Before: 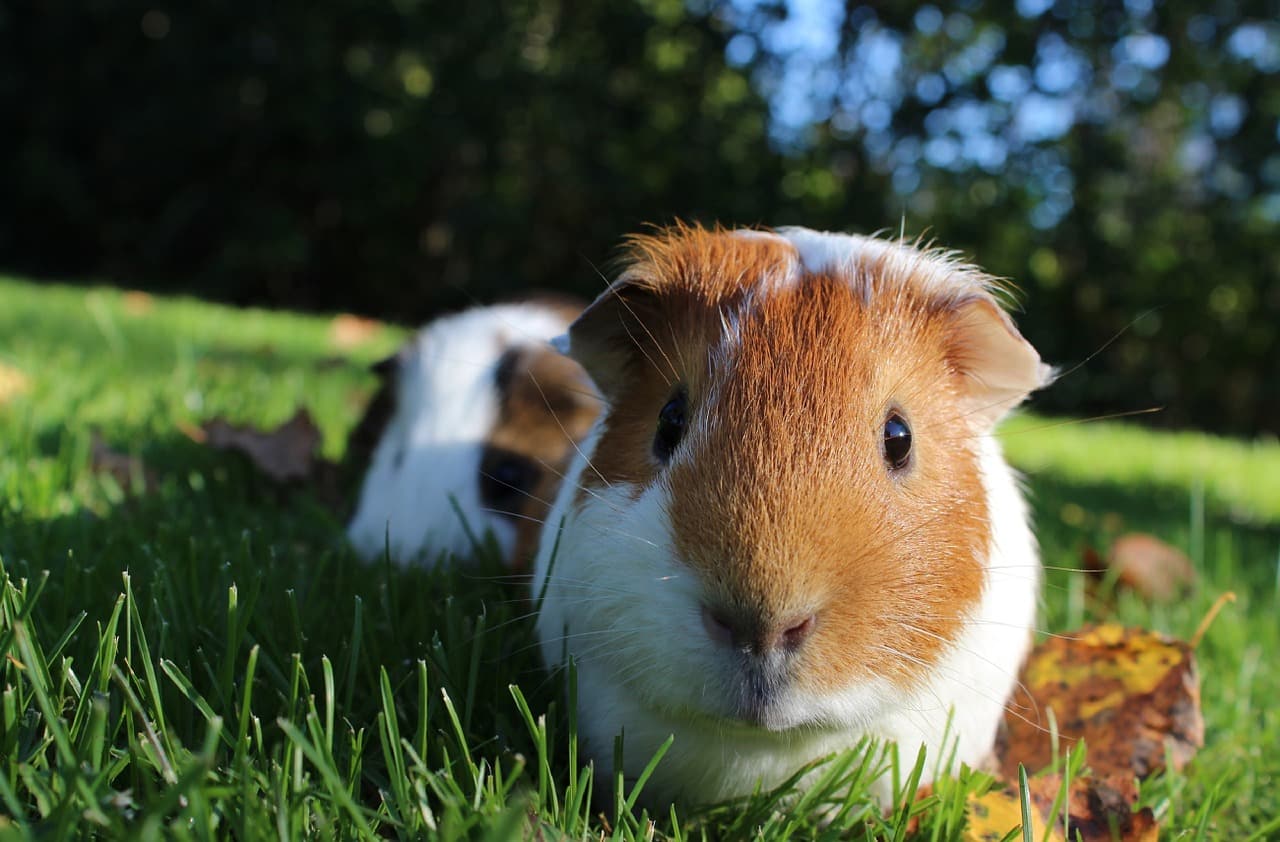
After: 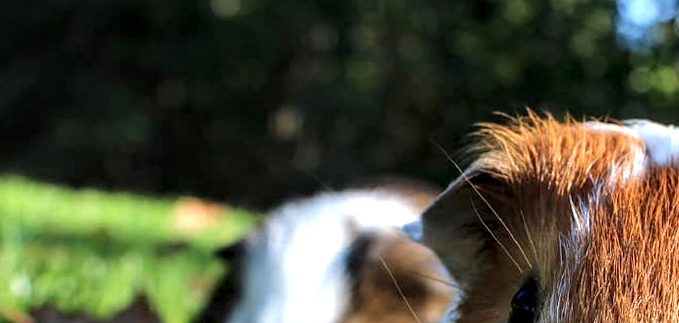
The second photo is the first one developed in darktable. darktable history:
exposure: exposure 0.574 EV, compensate highlight preservation false
local contrast: detail 154%
rotate and perspective: rotation -0.013°, lens shift (vertical) -0.027, lens shift (horizontal) 0.178, crop left 0.016, crop right 0.989, crop top 0.082, crop bottom 0.918
crop: left 15.306%, top 9.065%, right 30.789%, bottom 48.638%
